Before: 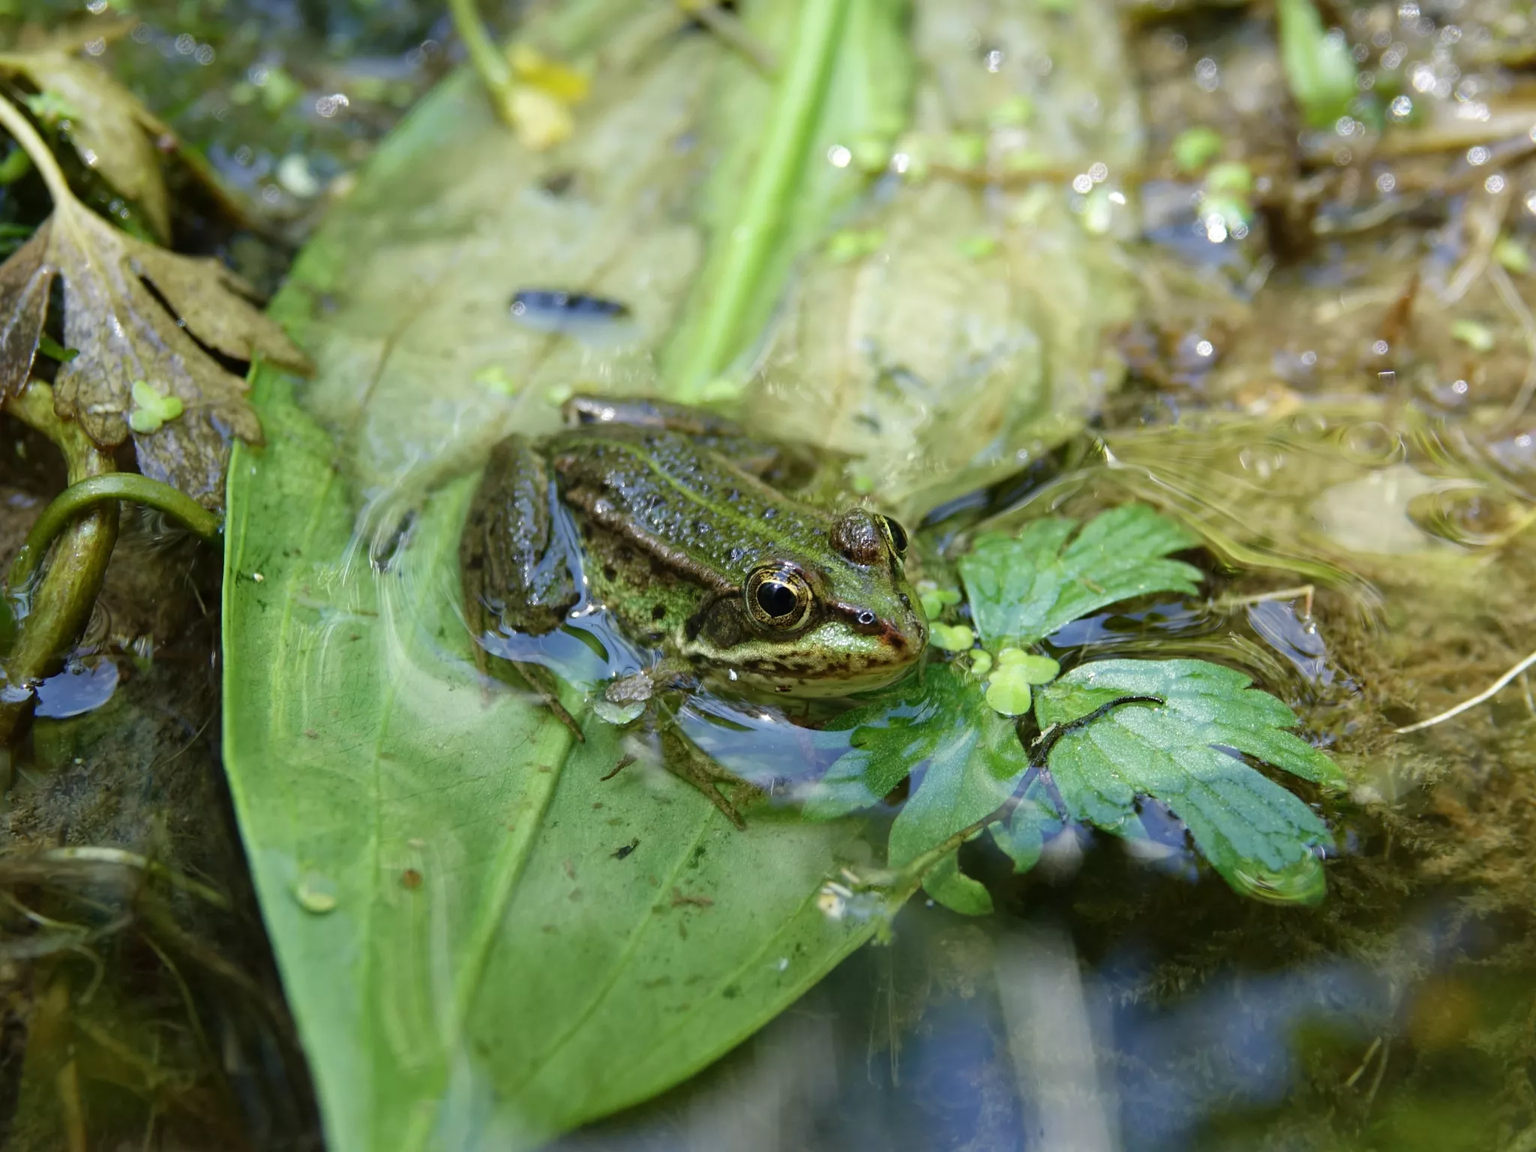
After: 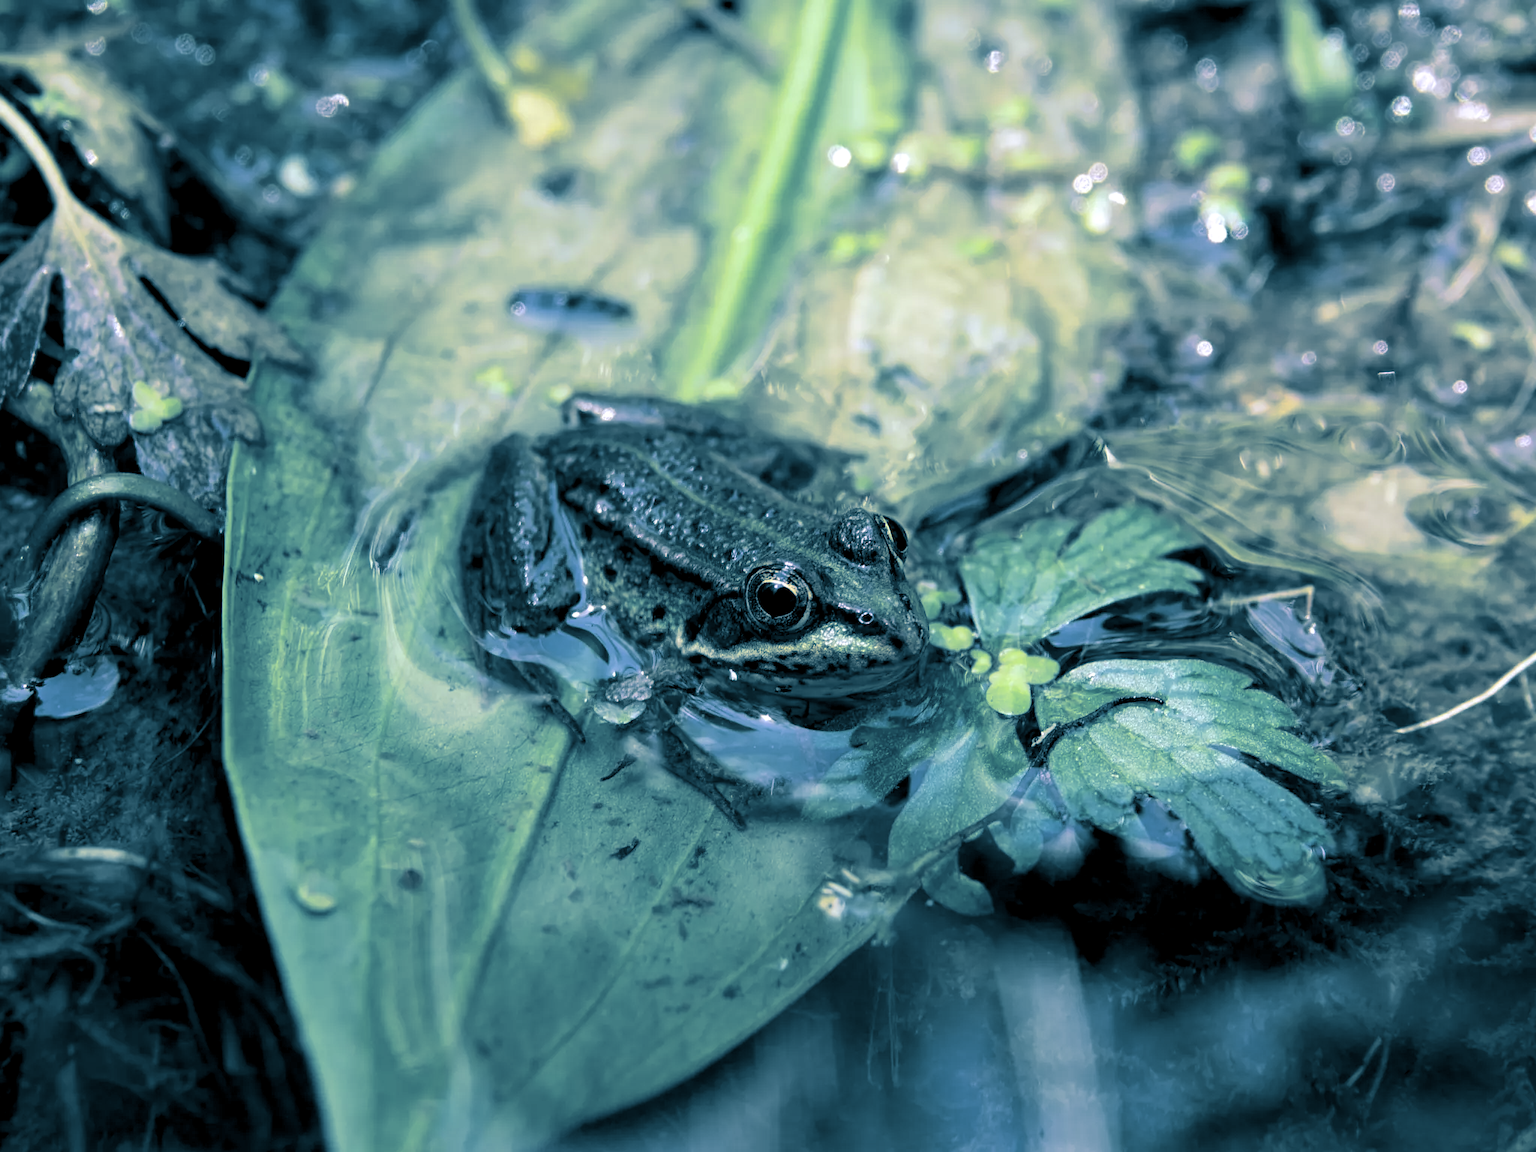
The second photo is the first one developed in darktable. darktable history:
split-toning: shadows › hue 212.4°, balance -70
local contrast: highlights 100%, shadows 100%, detail 120%, midtone range 0.2
exposure: black level correction 0.007, compensate highlight preservation false
white balance: red 1.004, blue 1.096
